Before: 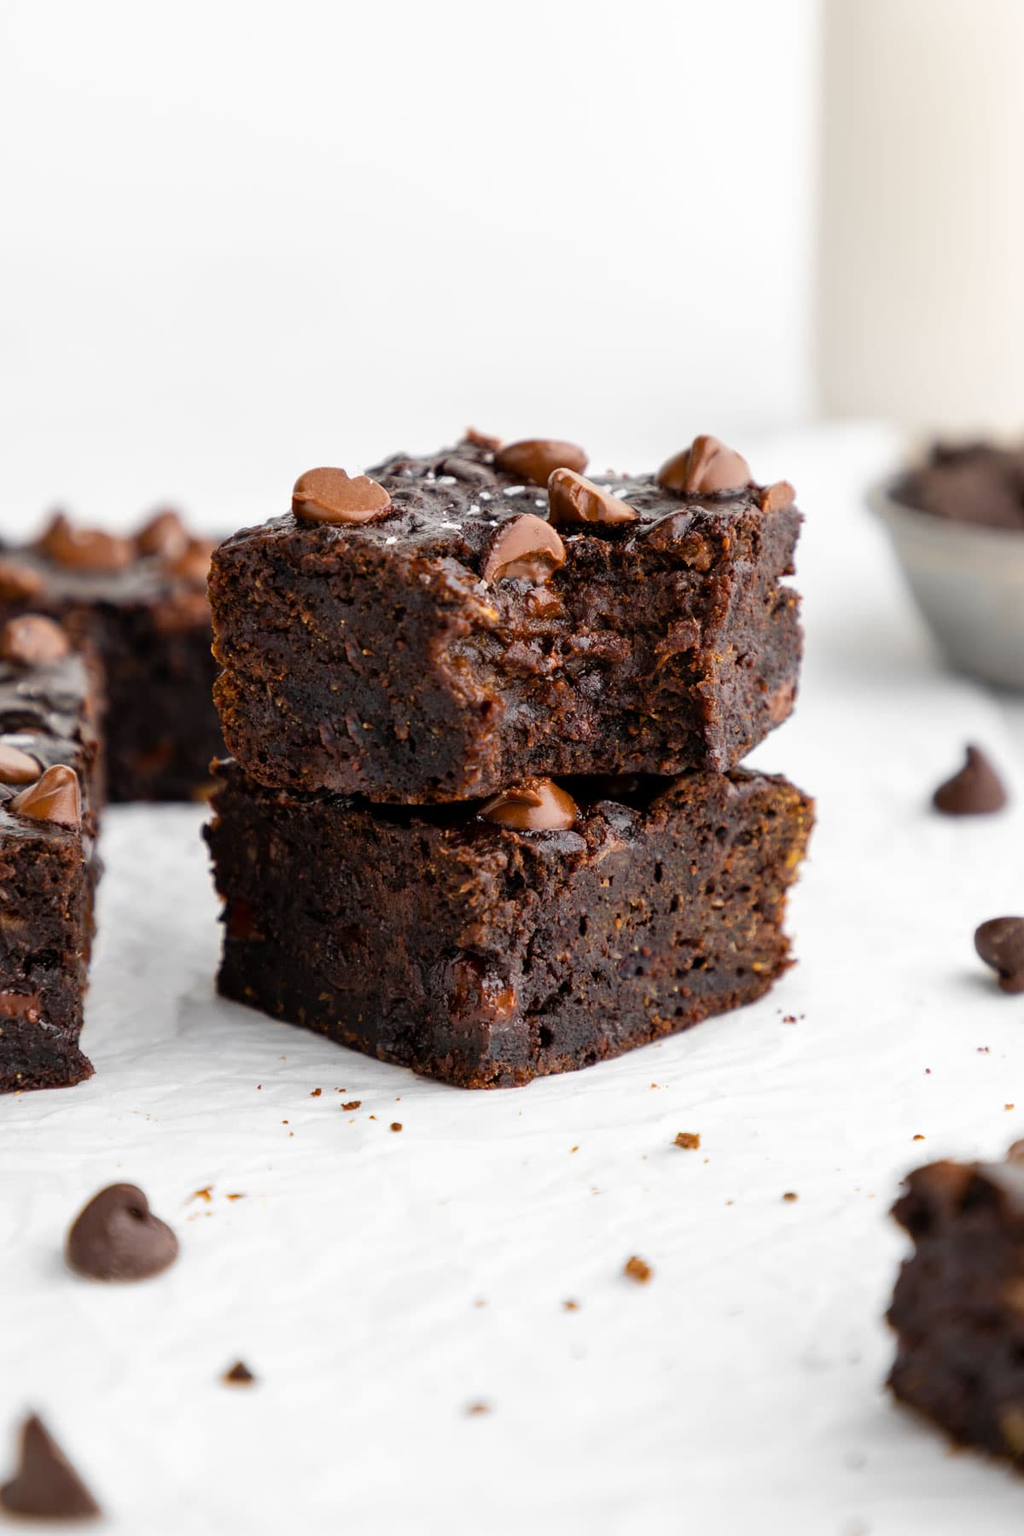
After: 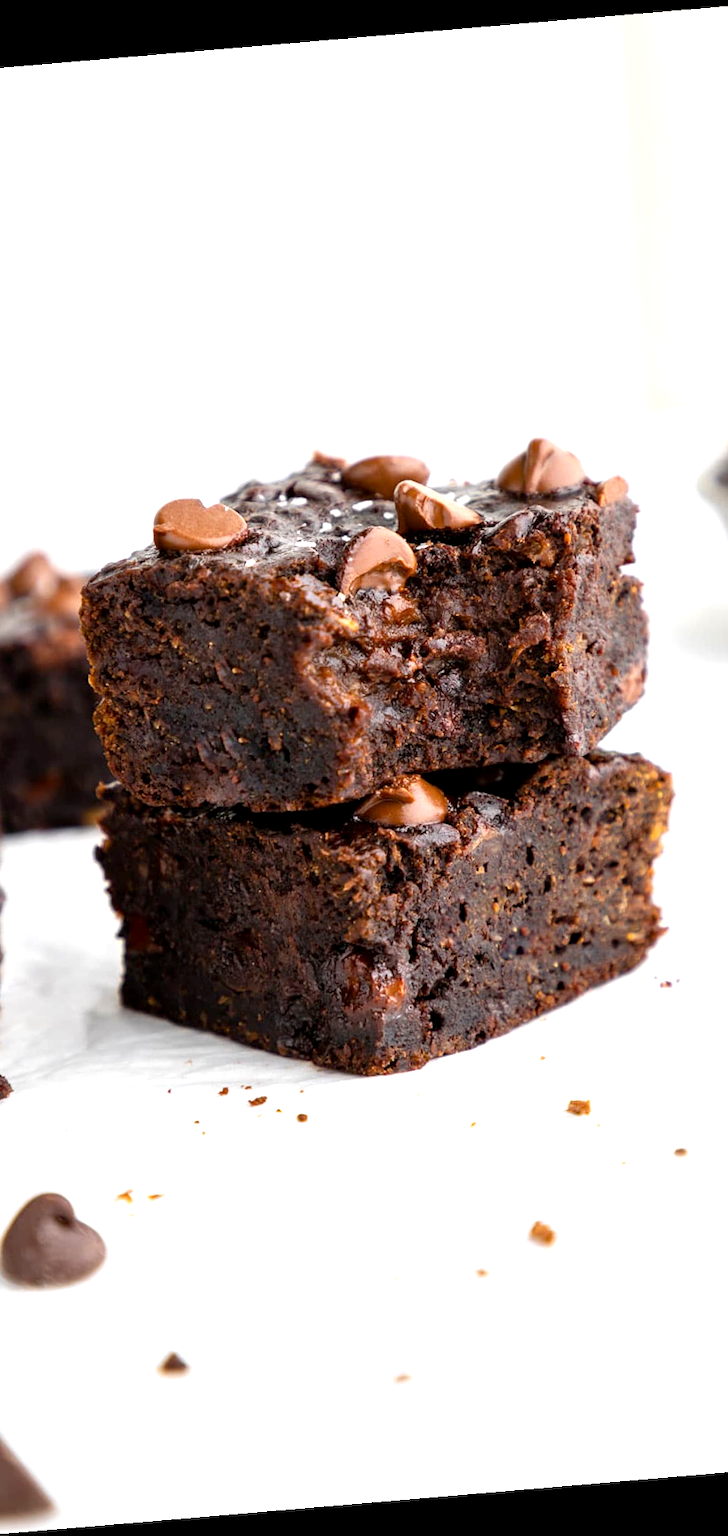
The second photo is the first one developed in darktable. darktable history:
exposure: black level correction 0.001, exposure 0.675 EV, compensate highlight preservation false
crop and rotate: left 15.055%, right 18.278%
rotate and perspective: rotation -4.86°, automatic cropping off
